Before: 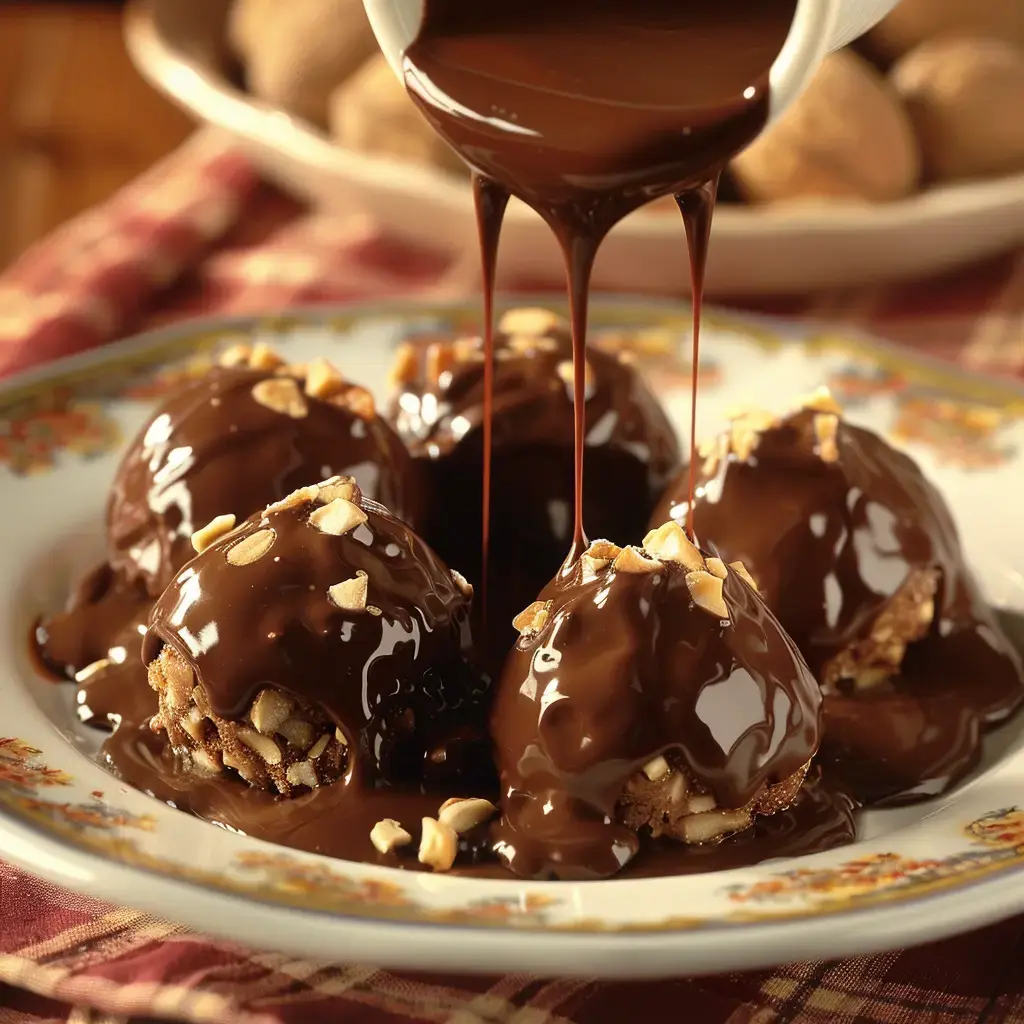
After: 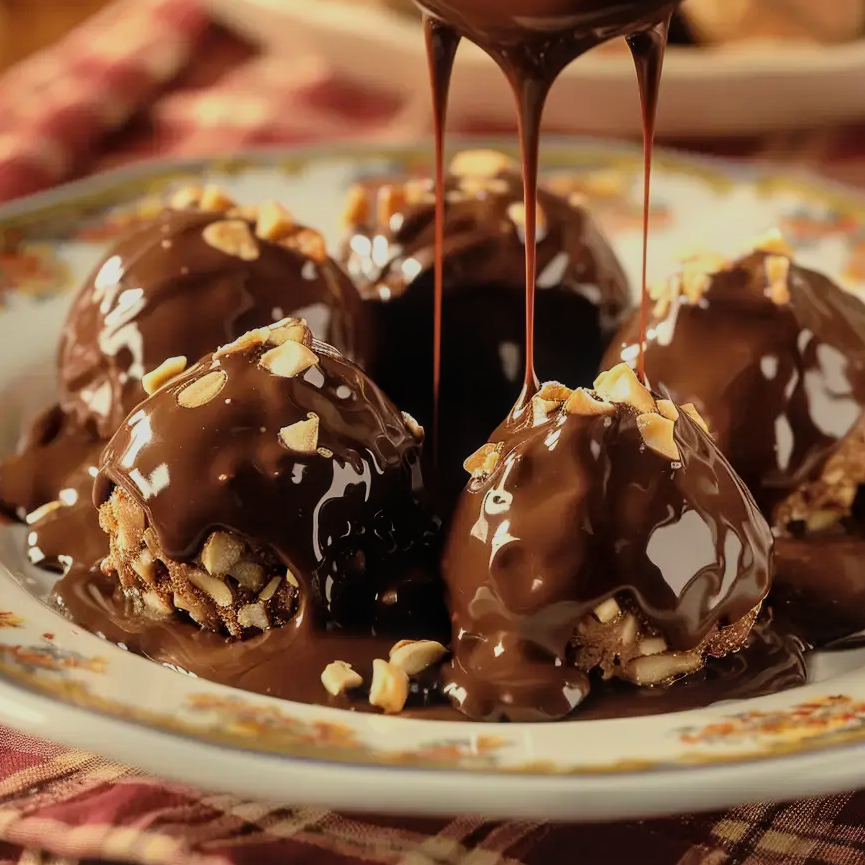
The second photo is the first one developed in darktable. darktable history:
filmic rgb: black relative exposure -7.65 EV, white relative exposure 4.56 EV, hardness 3.61, color science v6 (2022)
exposure: exposure 0.2 EV, compensate highlight preservation false
local contrast: detail 115%
crop and rotate: left 4.842%, top 15.51%, right 10.668%
